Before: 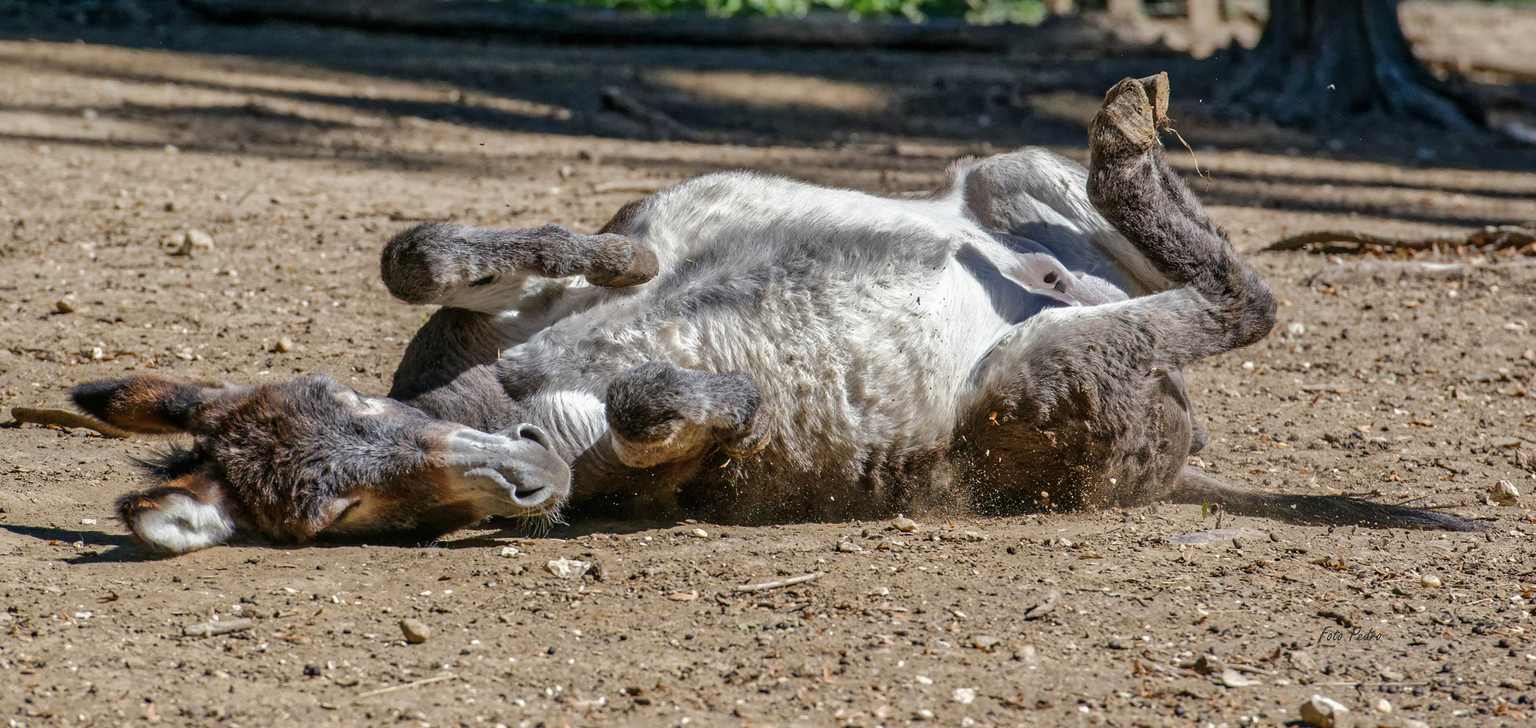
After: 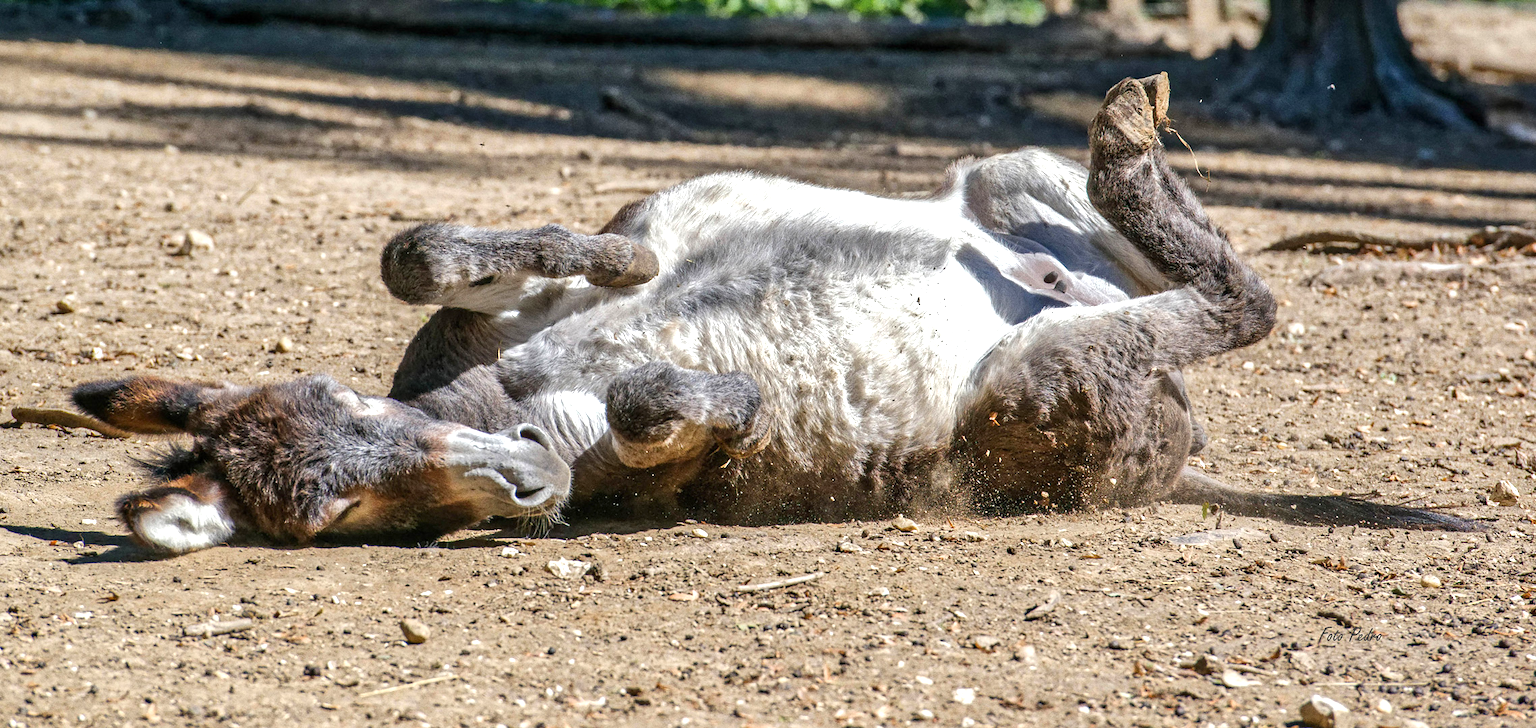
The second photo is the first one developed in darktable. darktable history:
grain: coarseness 0.09 ISO
exposure: exposure 0.178 EV, compensate exposure bias true, compensate highlight preservation false
